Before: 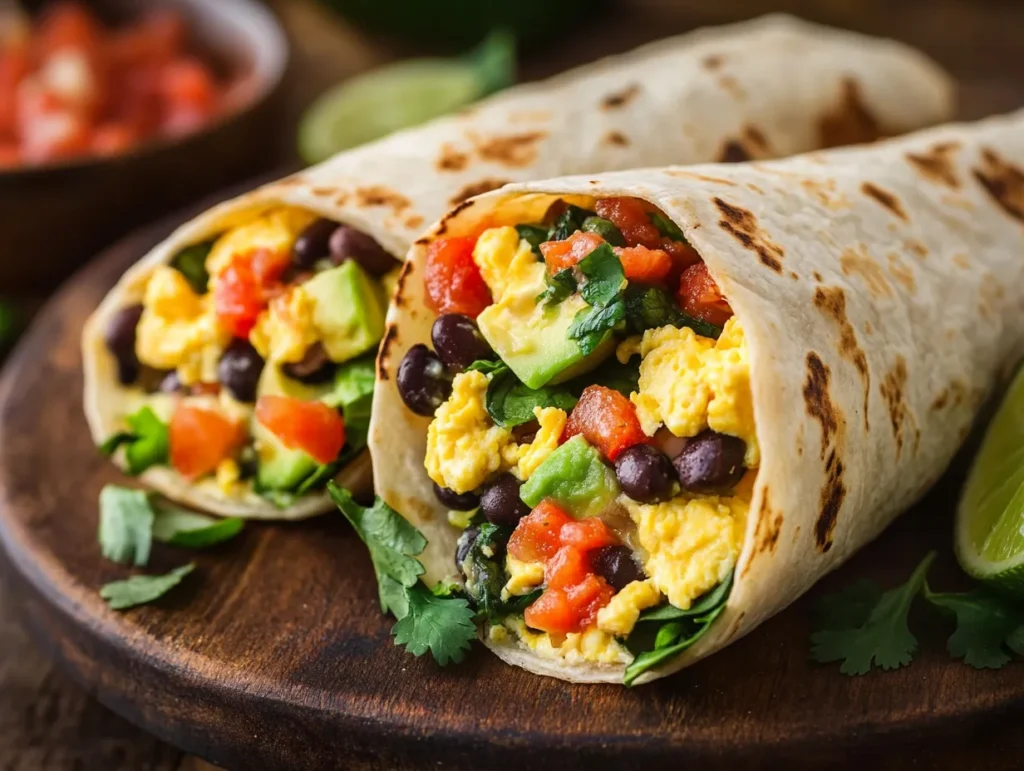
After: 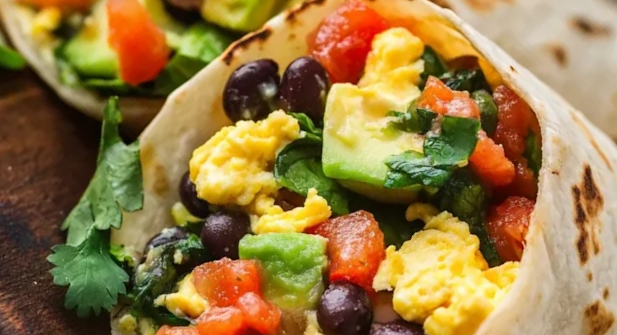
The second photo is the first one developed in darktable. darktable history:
crop and rotate: angle -44.58°, top 16.79%, right 0.792%, bottom 11.754%
